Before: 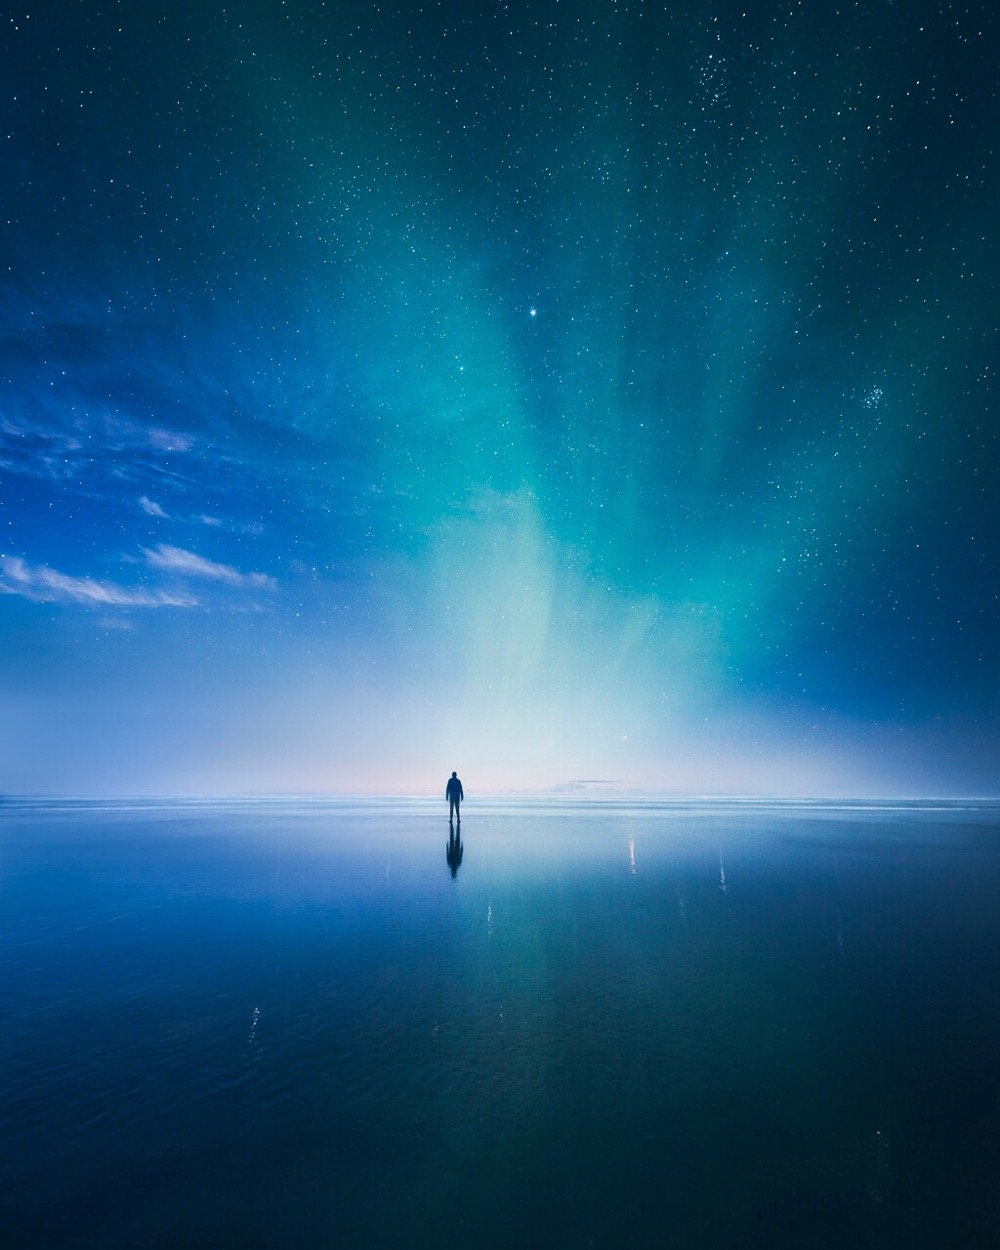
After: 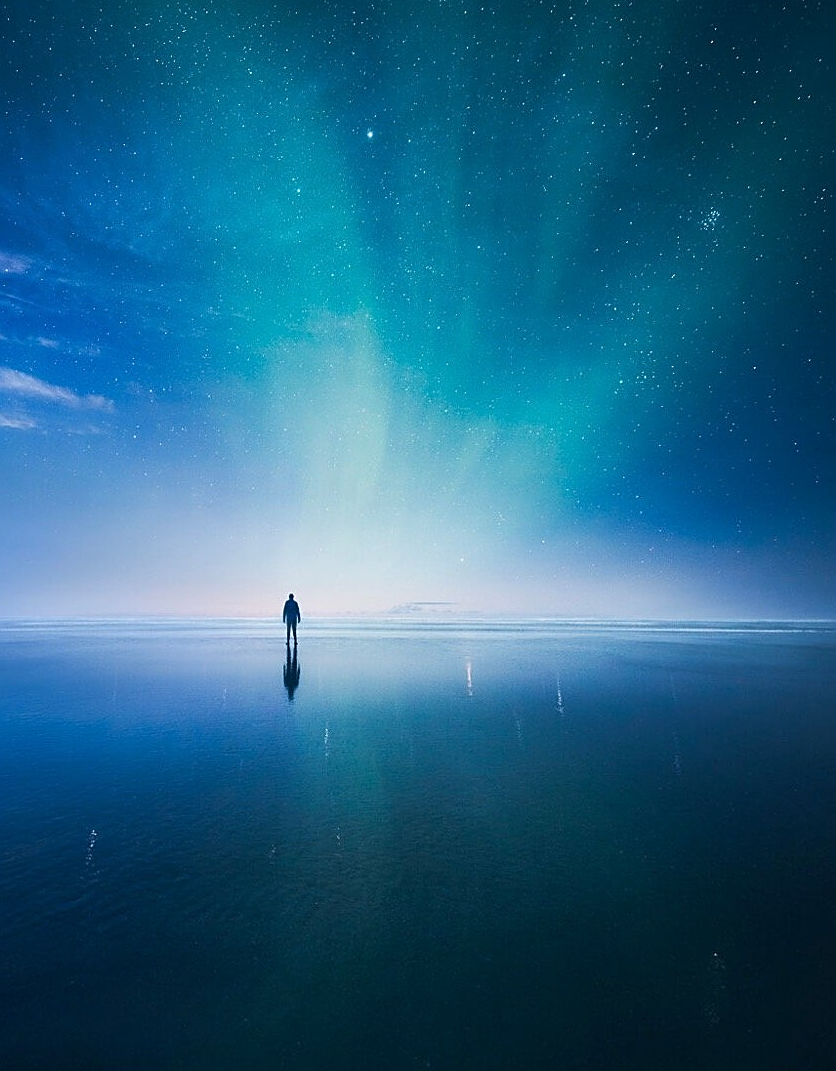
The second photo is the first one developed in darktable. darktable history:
crop: left 16.315%, top 14.246%
sharpen: on, module defaults
